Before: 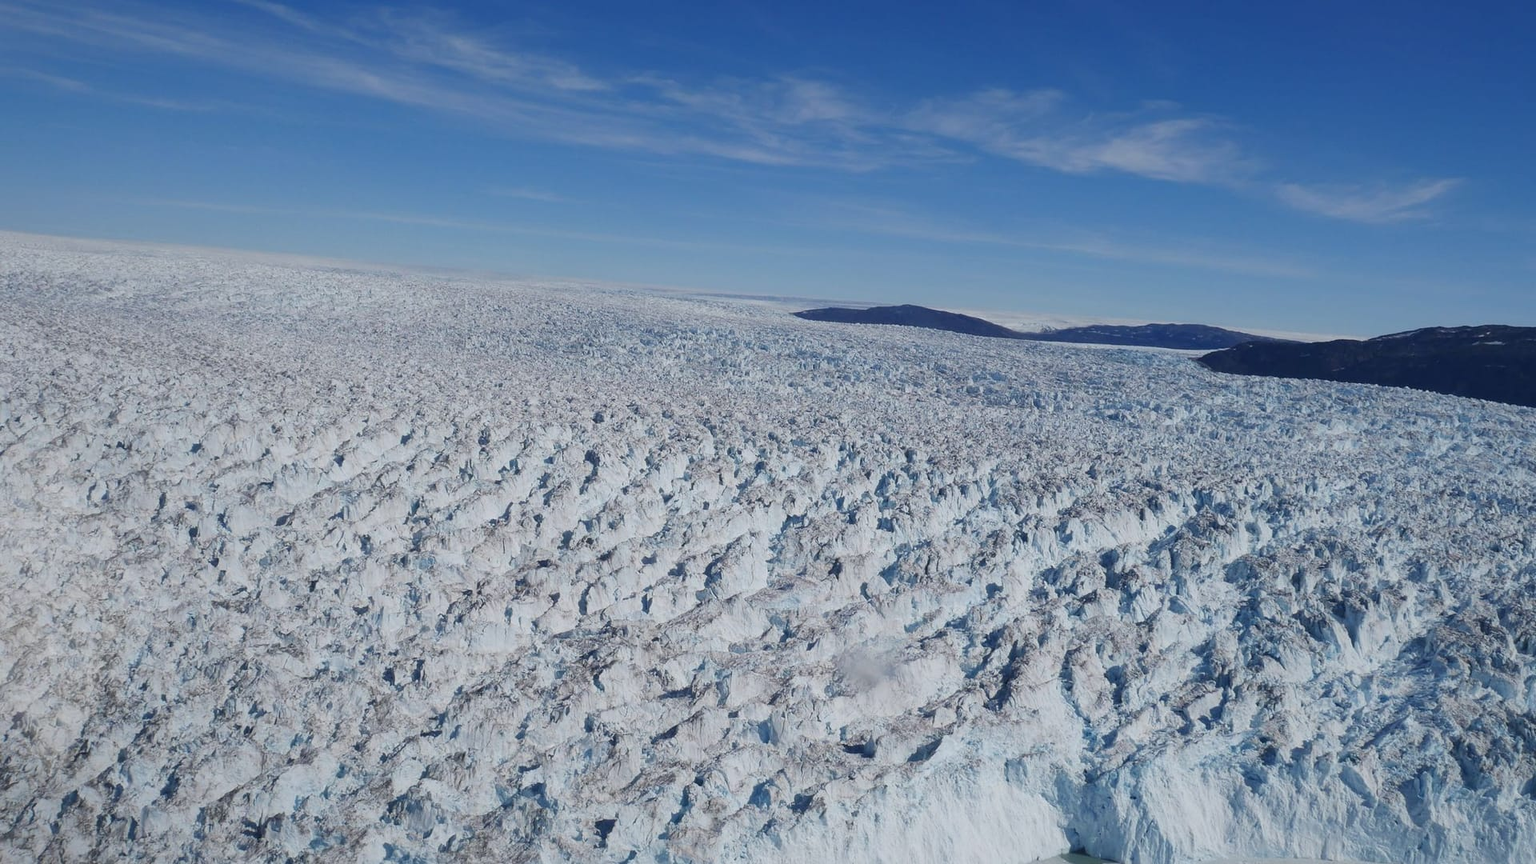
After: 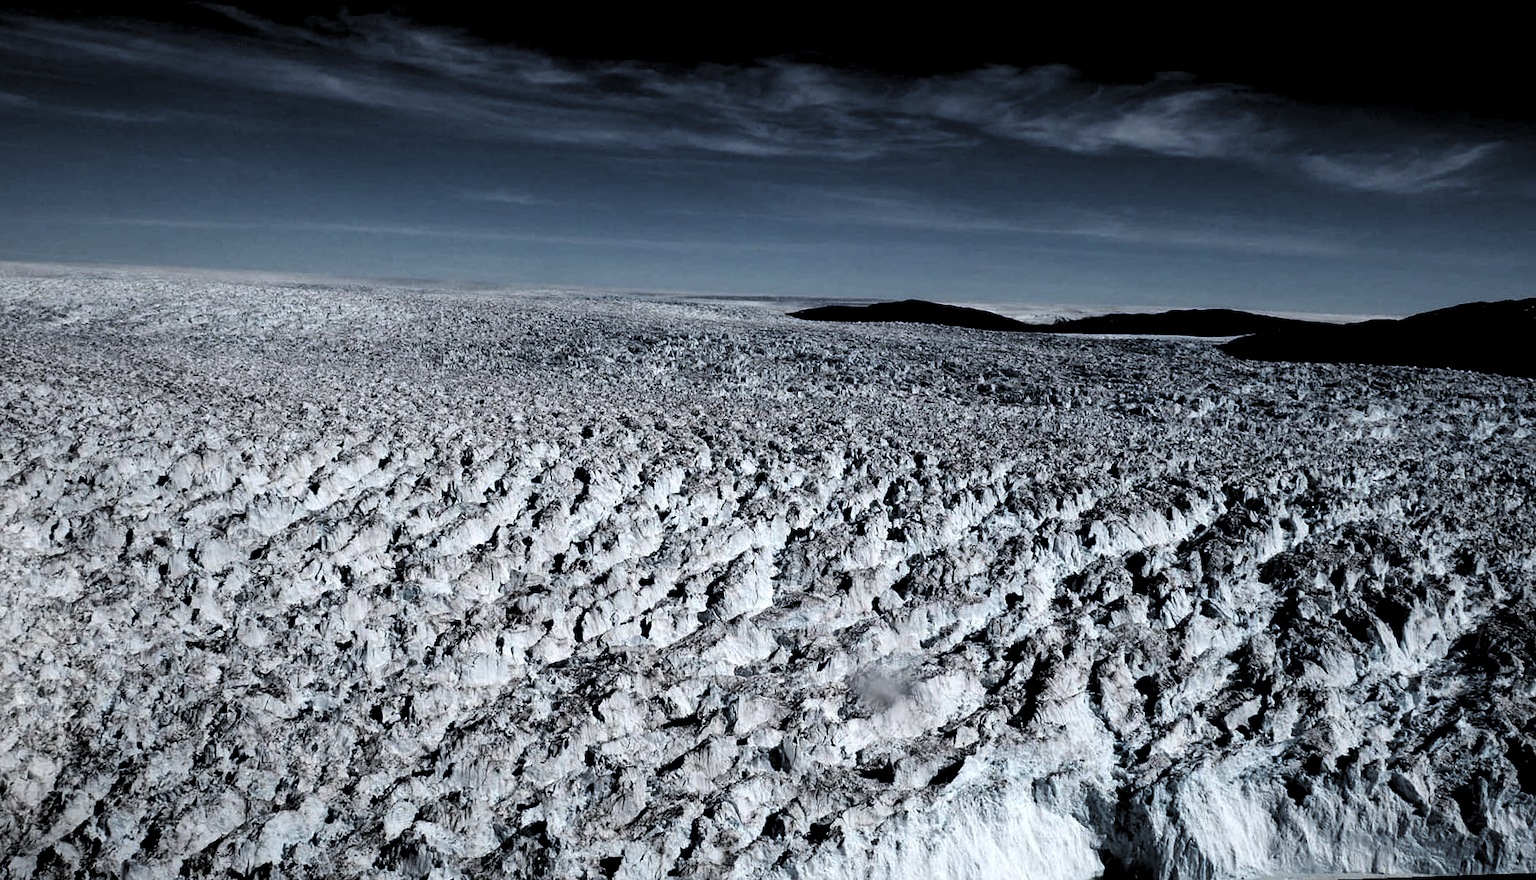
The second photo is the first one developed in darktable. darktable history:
rotate and perspective: rotation -2.12°, lens shift (vertical) 0.009, lens shift (horizontal) -0.008, automatic cropping original format, crop left 0.036, crop right 0.964, crop top 0.05, crop bottom 0.959
crop: left 0.434%, top 0.485%, right 0.244%, bottom 0.386%
levels: levels [0.514, 0.759, 1]
exposure: exposure 0.722 EV, compensate highlight preservation false
